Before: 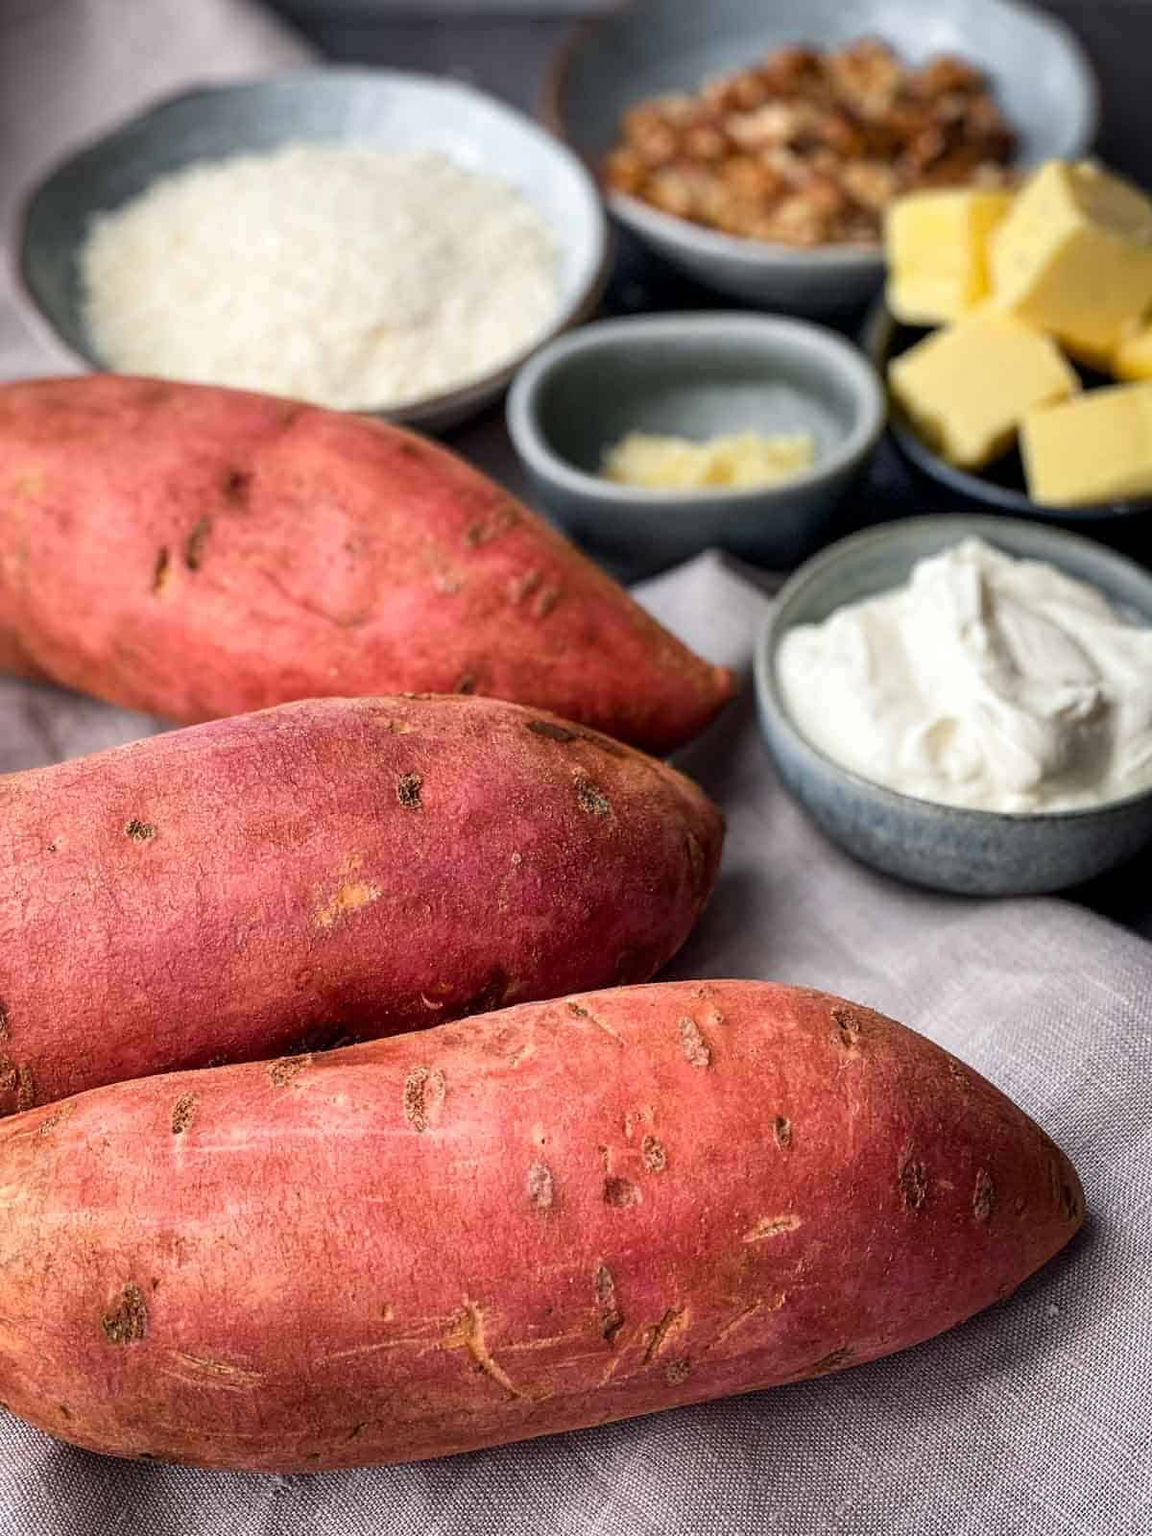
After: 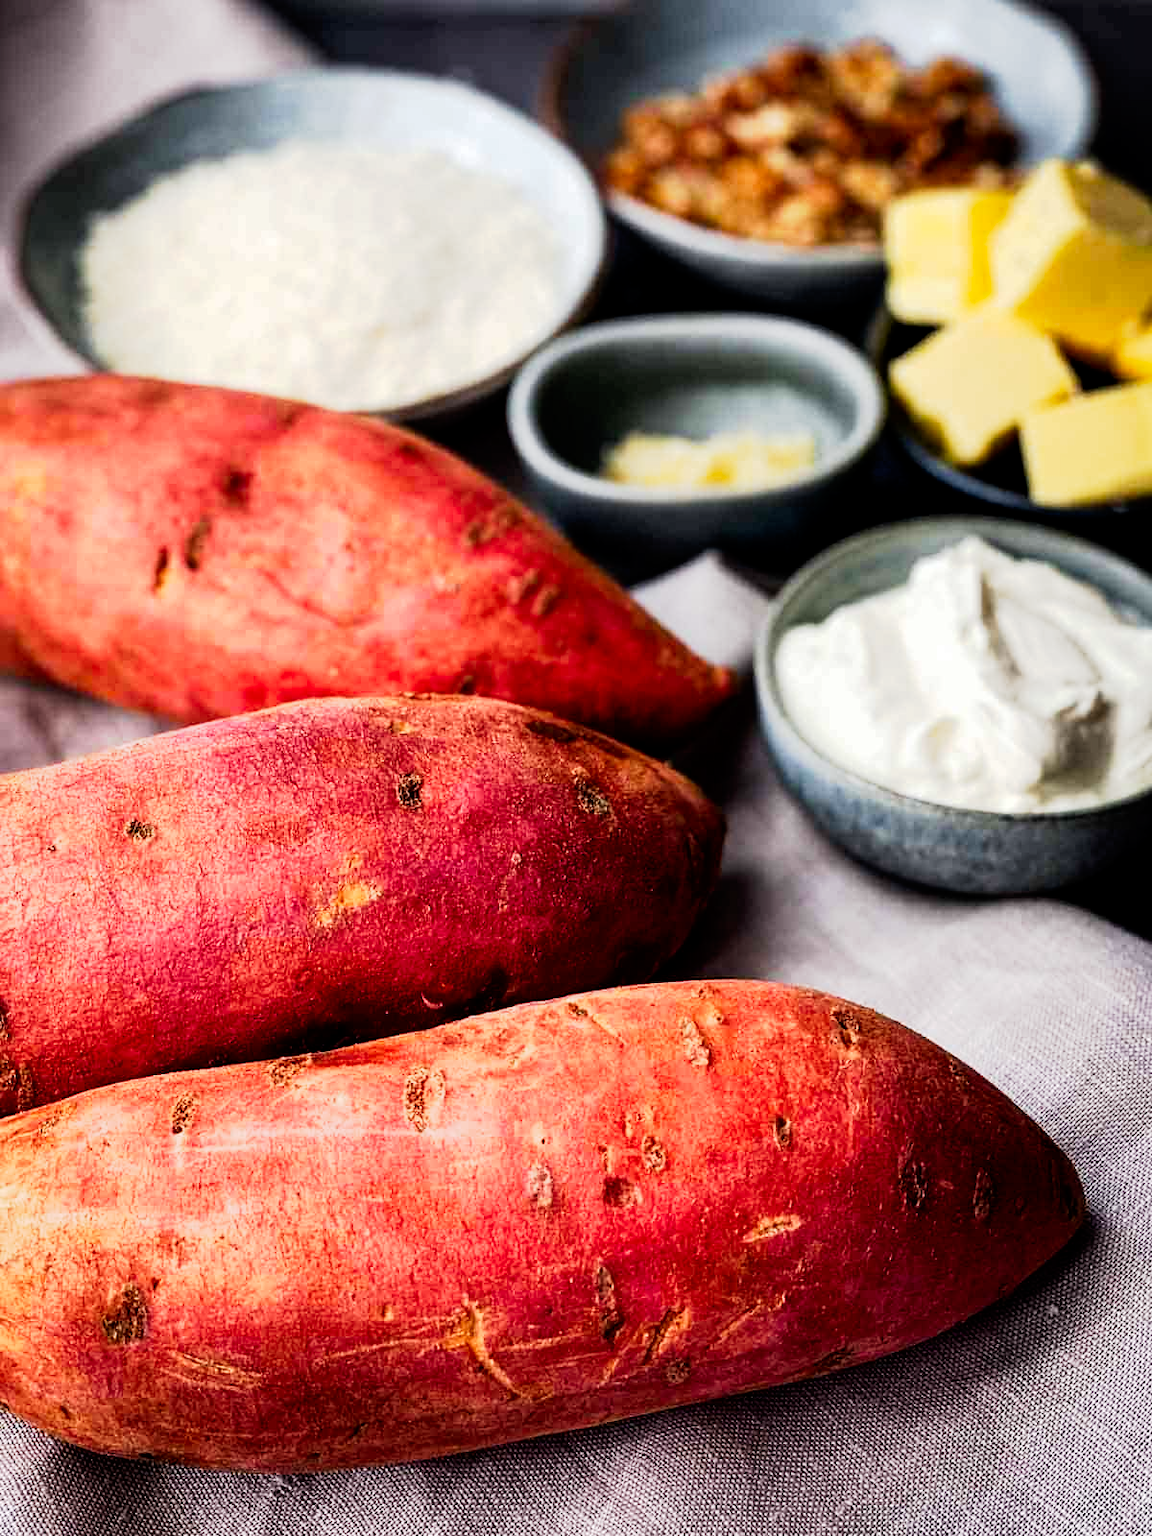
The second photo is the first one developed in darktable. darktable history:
tone curve: curves: ch0 [(0, 0) (0.003, 0.001) (0.011, 0.001) (0.025, 0.001) (0.044, 0.001) (0.069, 0.003) (0.1, 0.007) (0.136, 0.013) (0.177, 0.032) (0.224, 0.083) (0.277, 0.157) (0.335, 0.237) (0.399, 0.334) (0.468, 0.446) (0.543, 0.562) (0.623, 0.683) (0.709, 0.801) (0.801, 0.869) (0.898, 0.918) (1, 1)], preserve colors none
tone equalizer: on, module defaults
